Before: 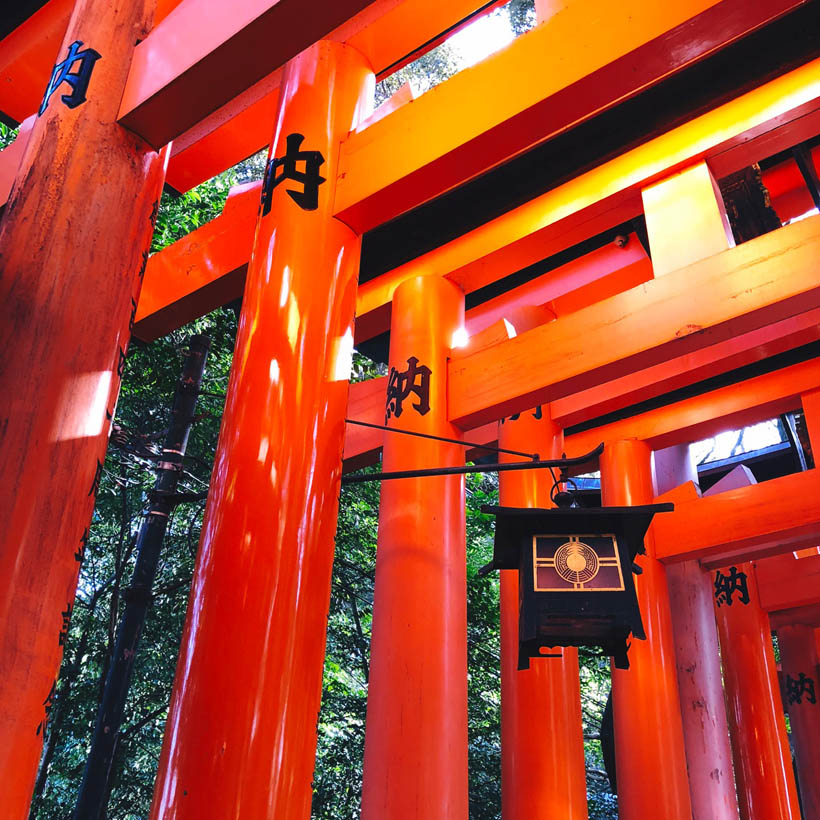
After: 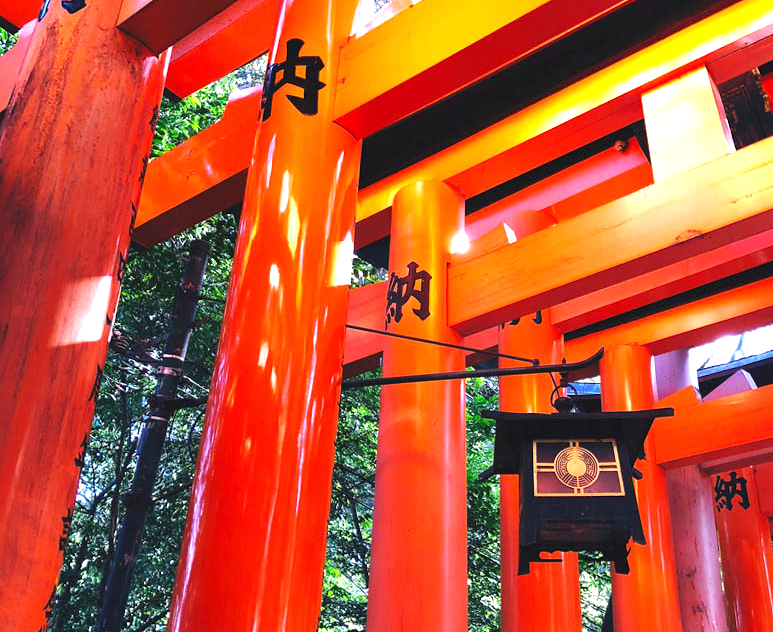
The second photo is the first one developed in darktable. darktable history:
exposure: exposure 0.64 EV, compensate highlight preservation false
crop and rotate: angle 0.03°, top 11.643%, right 5.651%, bottom 11.189%
